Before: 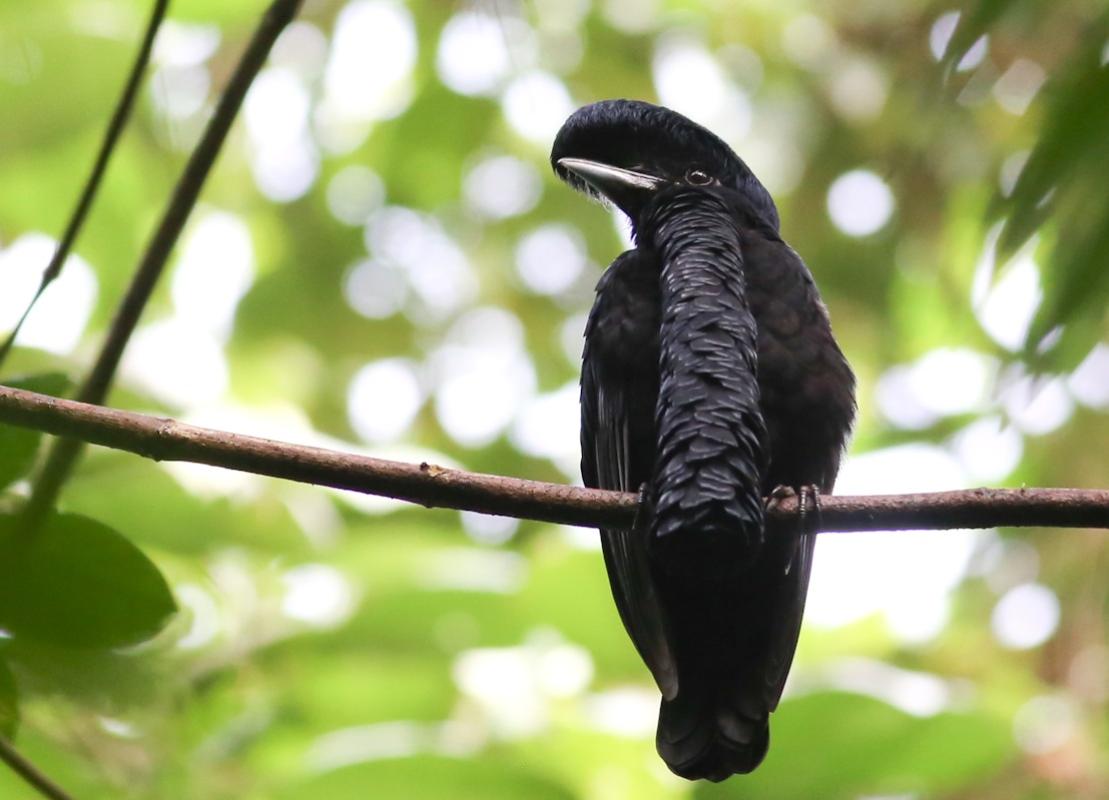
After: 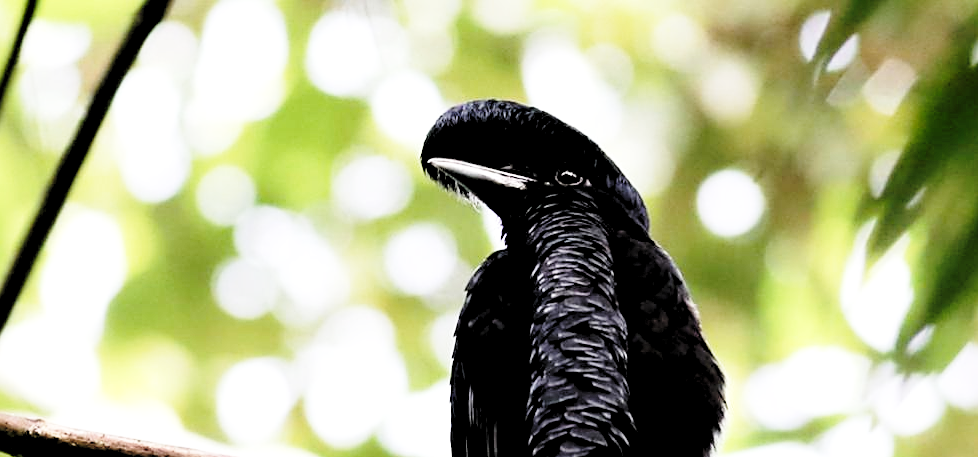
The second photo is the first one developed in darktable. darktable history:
contrast brightness saturation: saturation -0.05
rgb levels: levels [[0.034, 0.472, 0.904], [0, 0.5, 1], [0, 0.5, 1]]
crop and rotate: left 11.812%, bottom 42.776%
sharpen: on, module defaults
base curve: curves: ch0 [(0, 0) (0.028, 0.03) (0.121, 0.232) (0.46, 0.748) (0.859, 0.968) (1, 1)], preserve colors none
